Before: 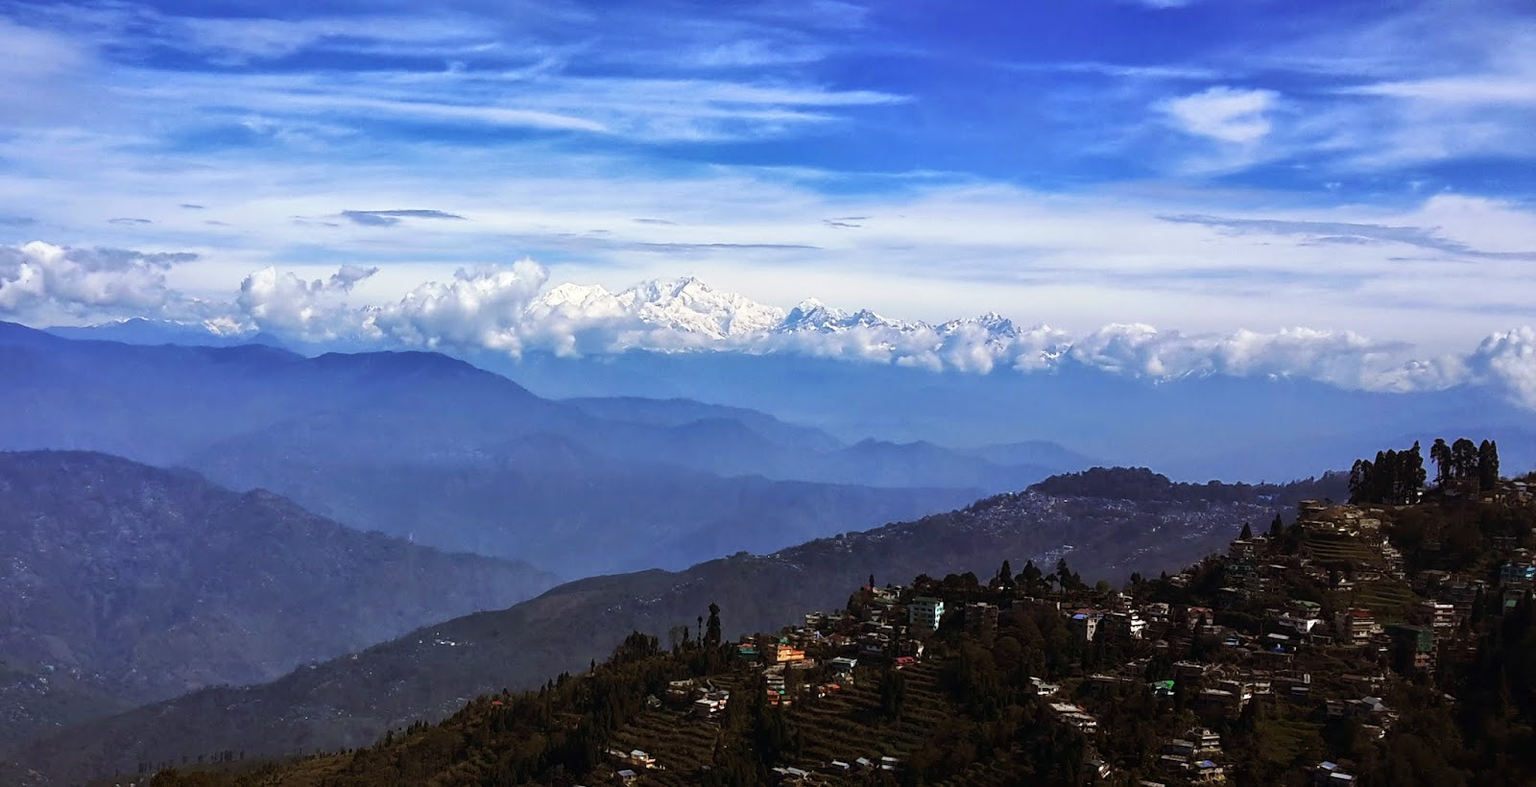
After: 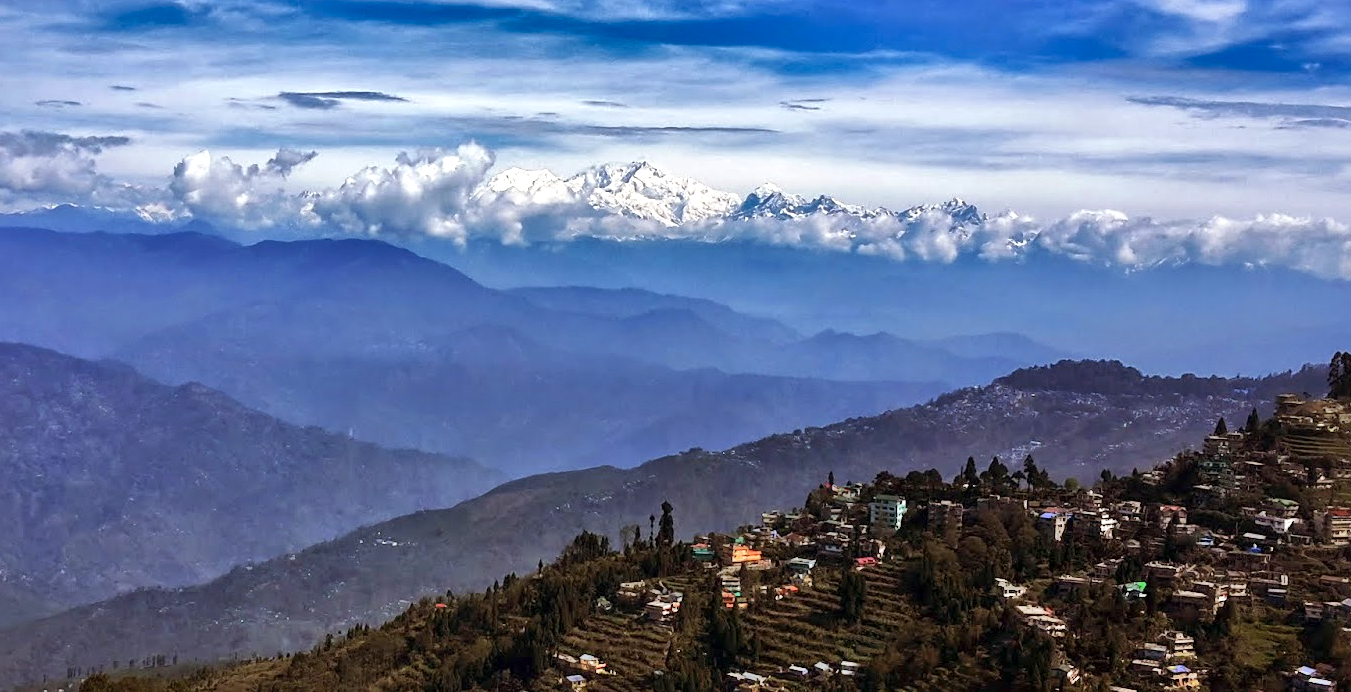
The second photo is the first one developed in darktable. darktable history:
shadows and highlights: white point adjustment 0.1, highlights -70, soften with gaussian
crop and rotate: left 4.842%, top 15.51%, right 10.668%
local contrast: mode bilateral grid, contrast 20, coarseness 50, detail 120%, midtone range 0.2
tone equalizer: -8 EV 0.25 EV, -7 EV 0.417 EV, -6 EV 0.417 EV, -5 EV 0.25 EV, -3 EV -0.25 EV, -2 EV -0.417 EV, -1 EV -0.417 EV, +0 EV -0.25 EV, edges refinement/feathering 500, mask exposure compensation -1.57 EV, preserve details guided filter
exposure: black level correction 0.001, exposure 0.5 EV, compensate exposure bias true, compensate highlight preservation false
